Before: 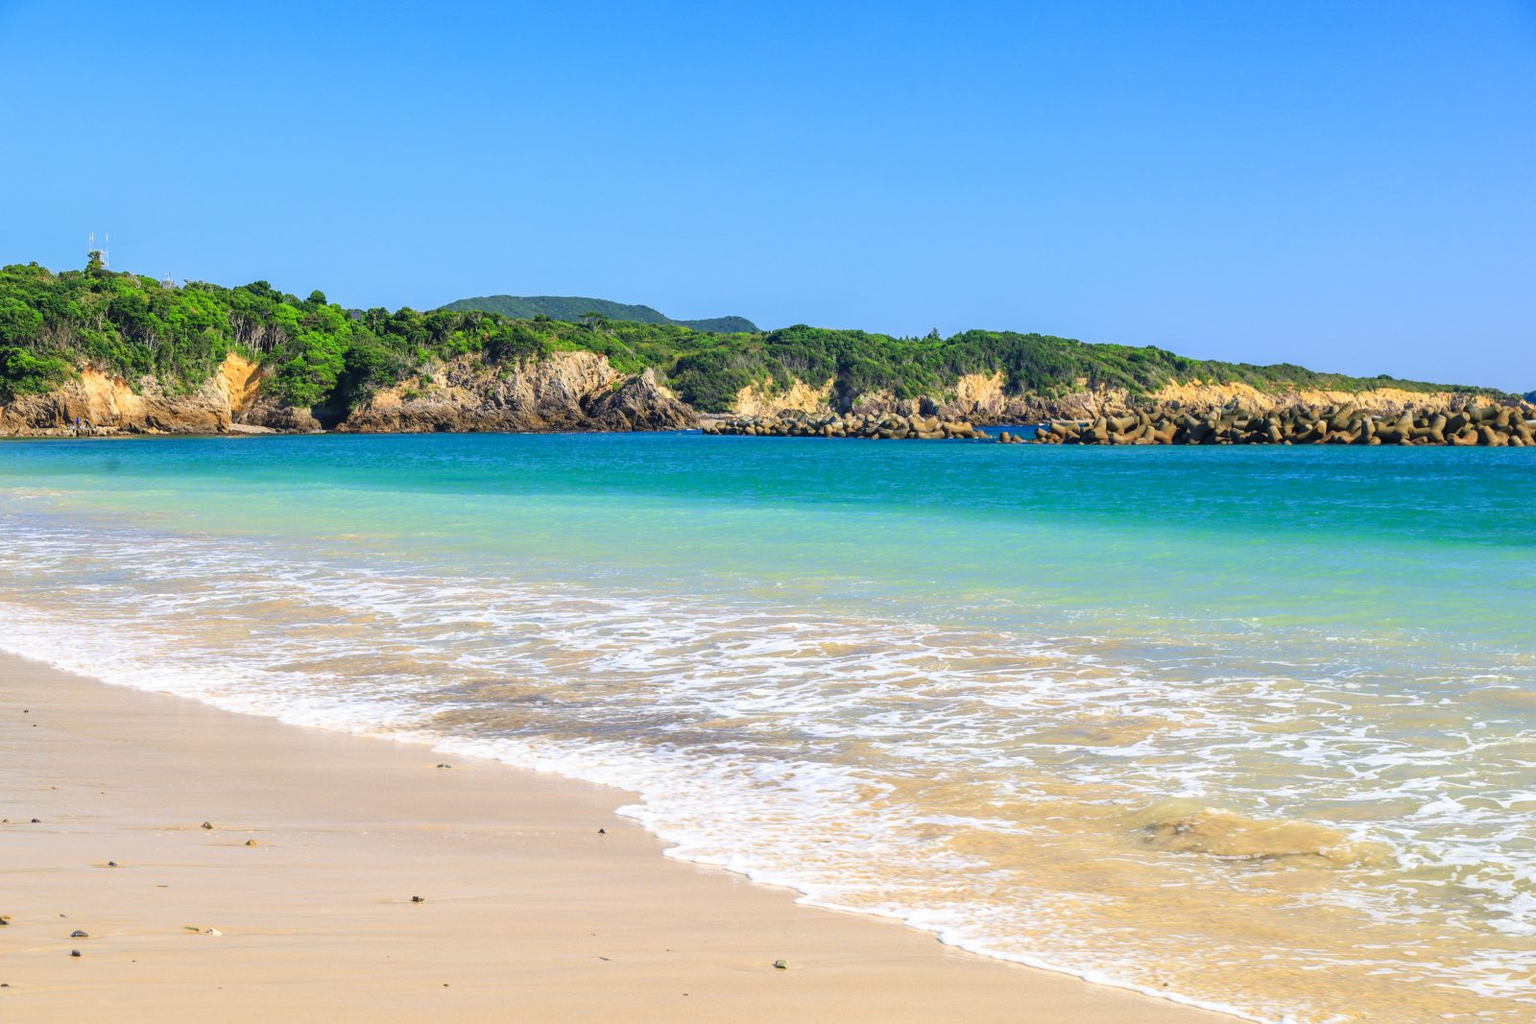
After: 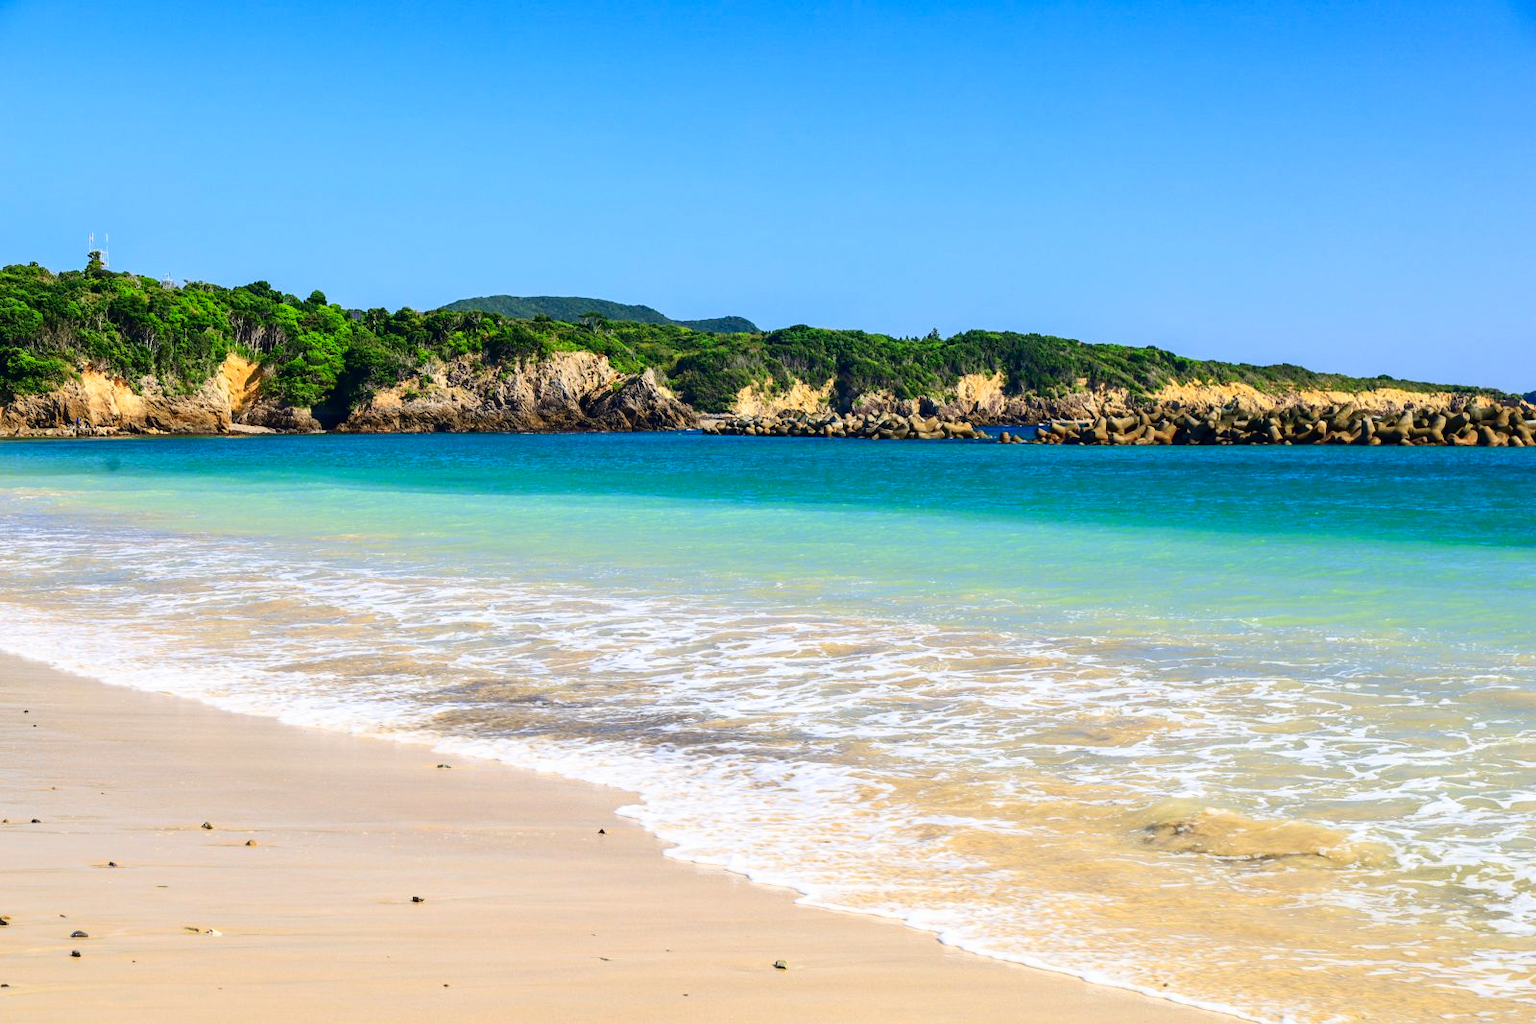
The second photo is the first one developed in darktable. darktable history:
contrast brightness saturation: contrast 0.2, brightness -0.11, saturation 0.1
